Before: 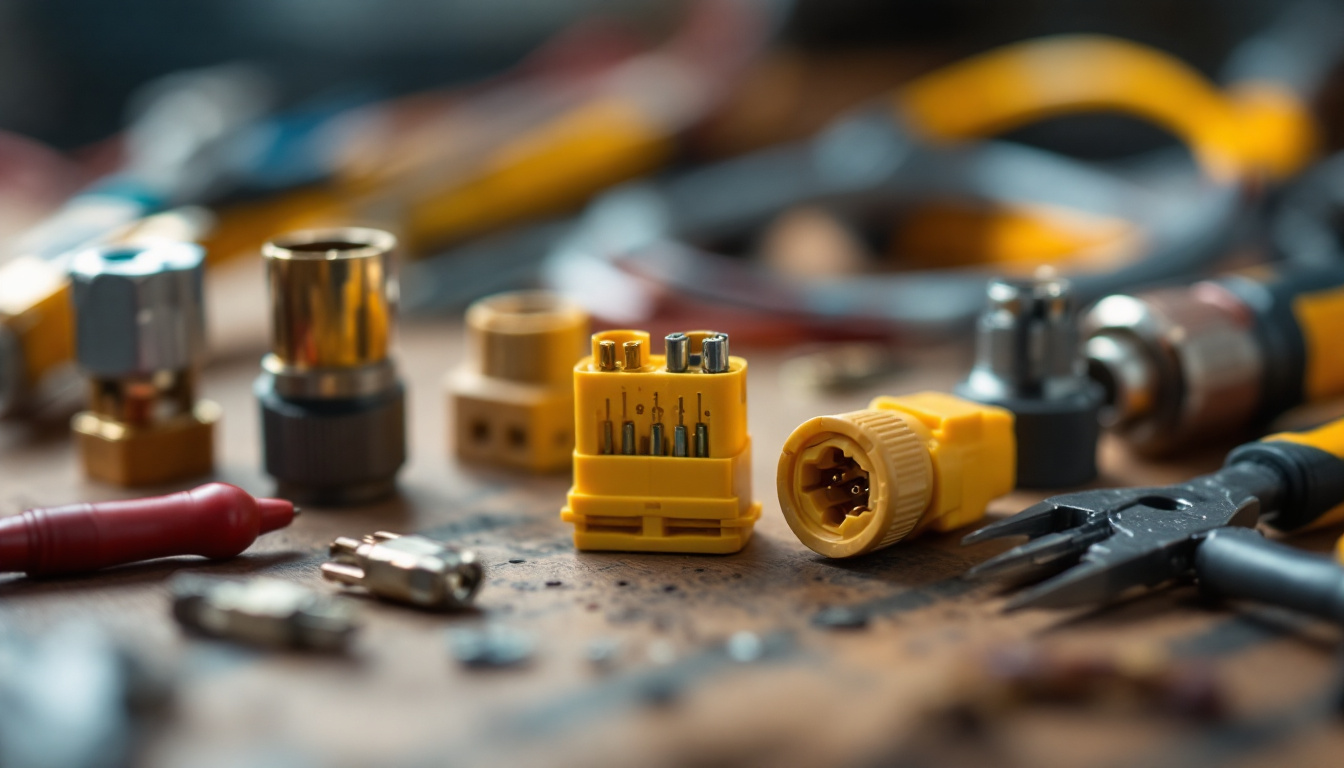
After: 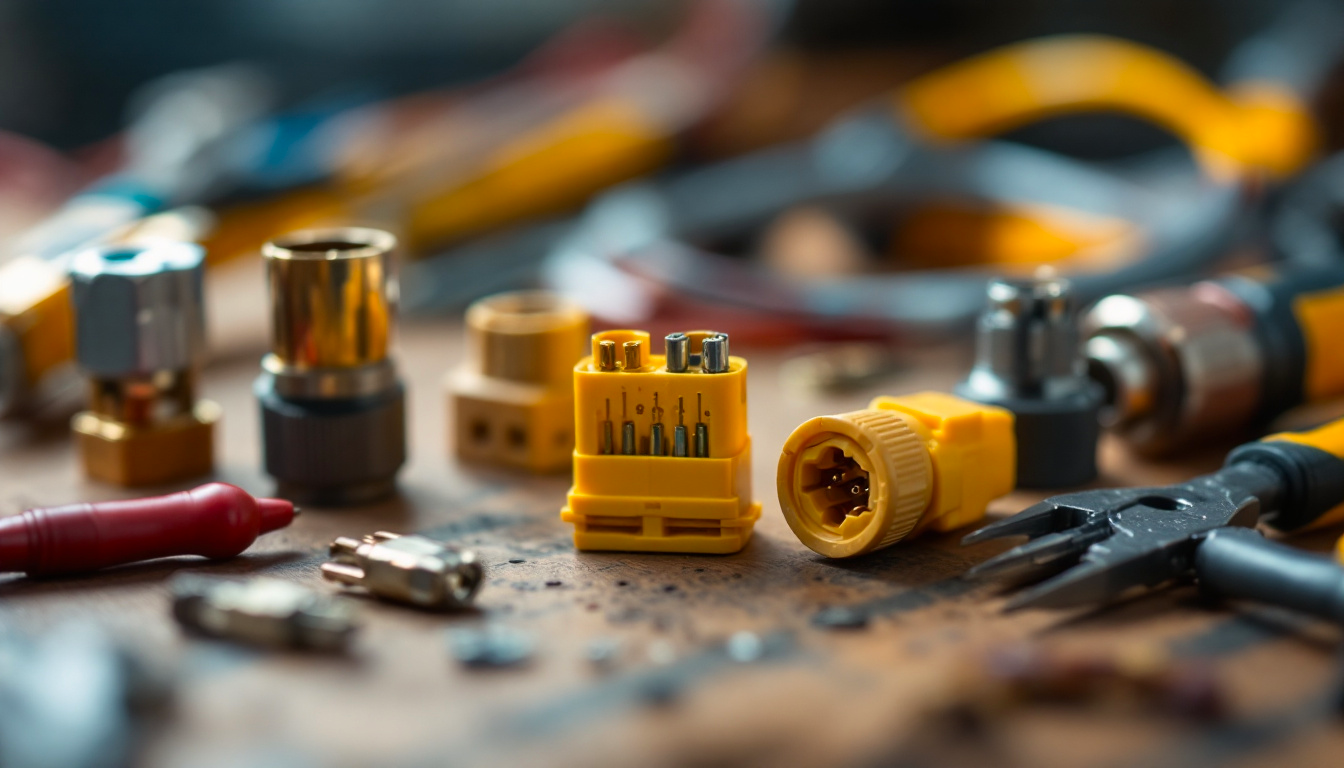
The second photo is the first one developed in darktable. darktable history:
contrast brightness saturation: contrast 0.041, saturation 0.158
